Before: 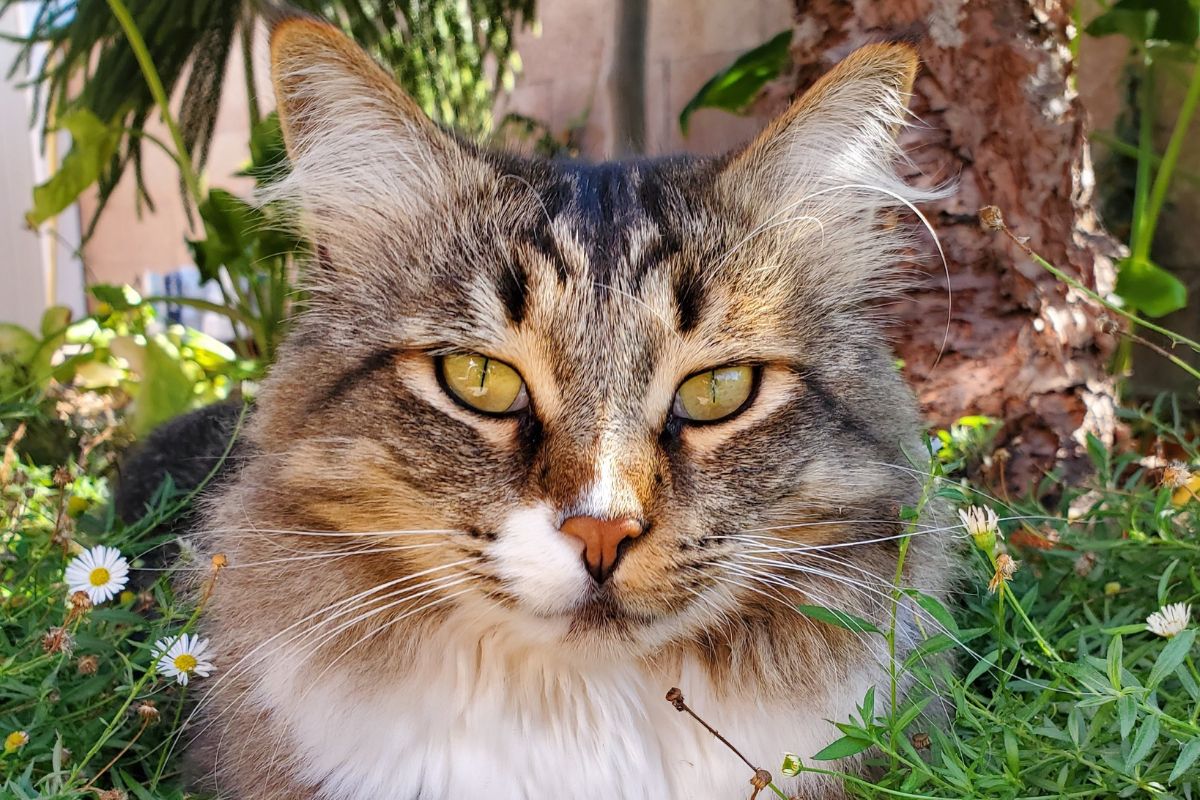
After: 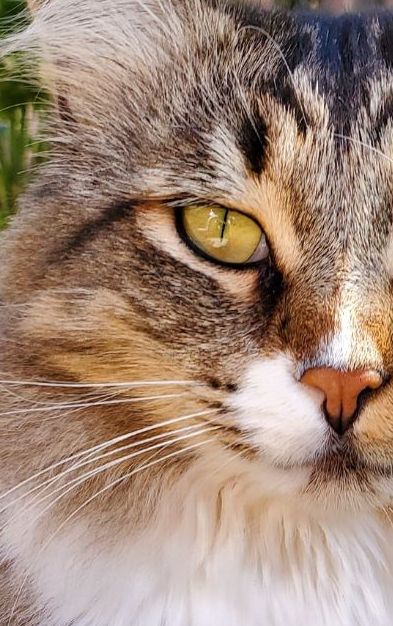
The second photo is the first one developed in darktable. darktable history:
crop and rotate: left 21.713%, top 18.75%, right 45.536%, bottom 2.976%
